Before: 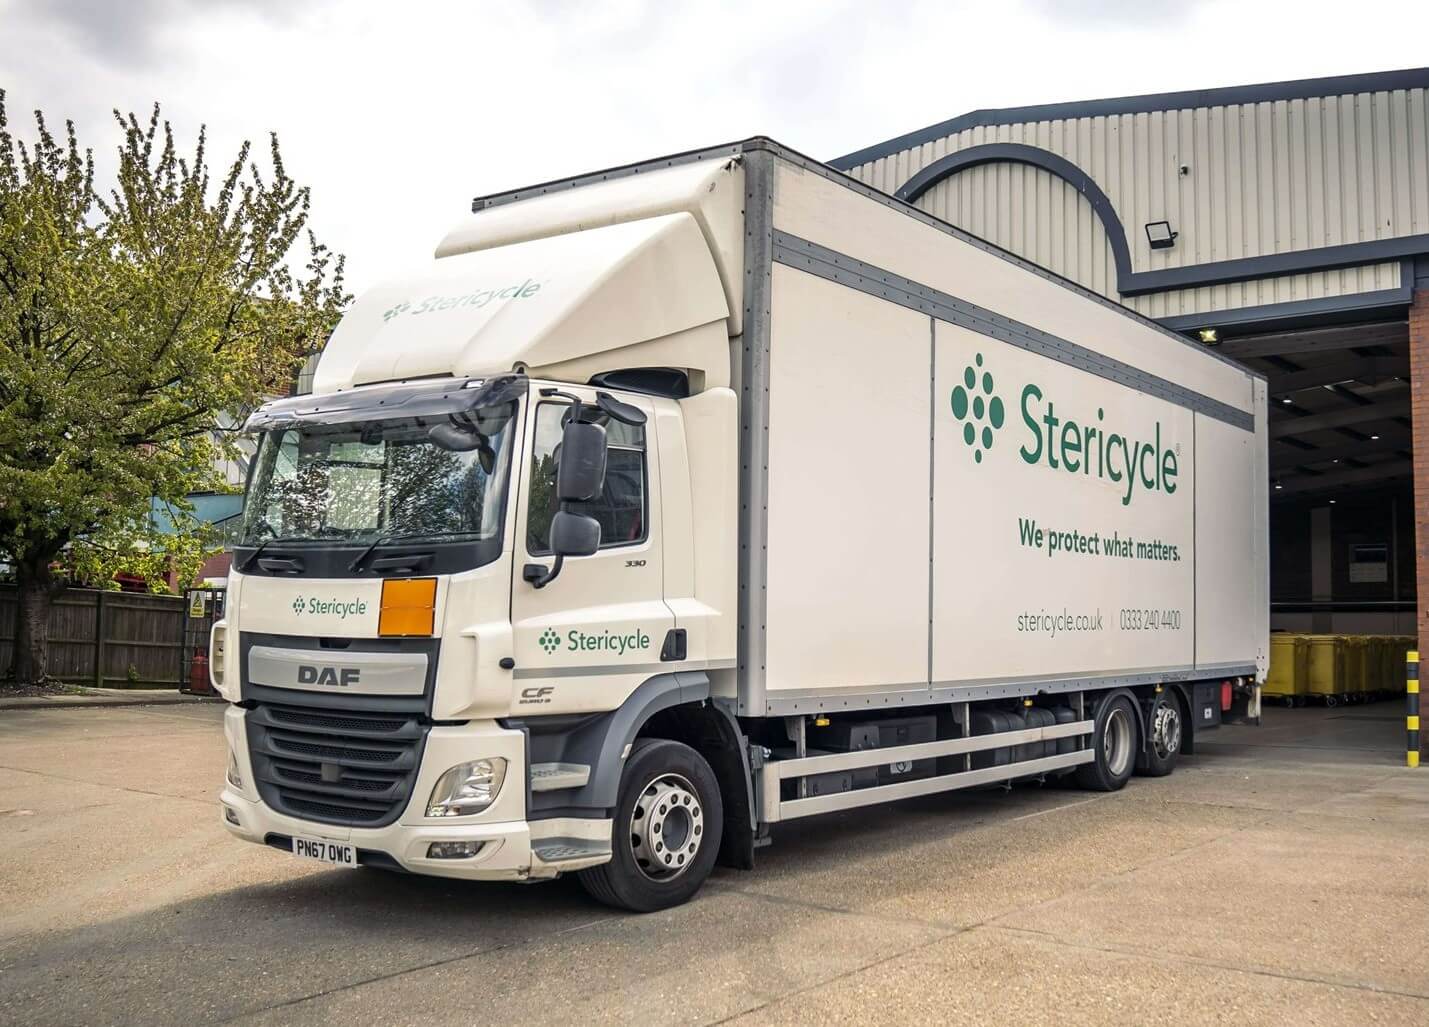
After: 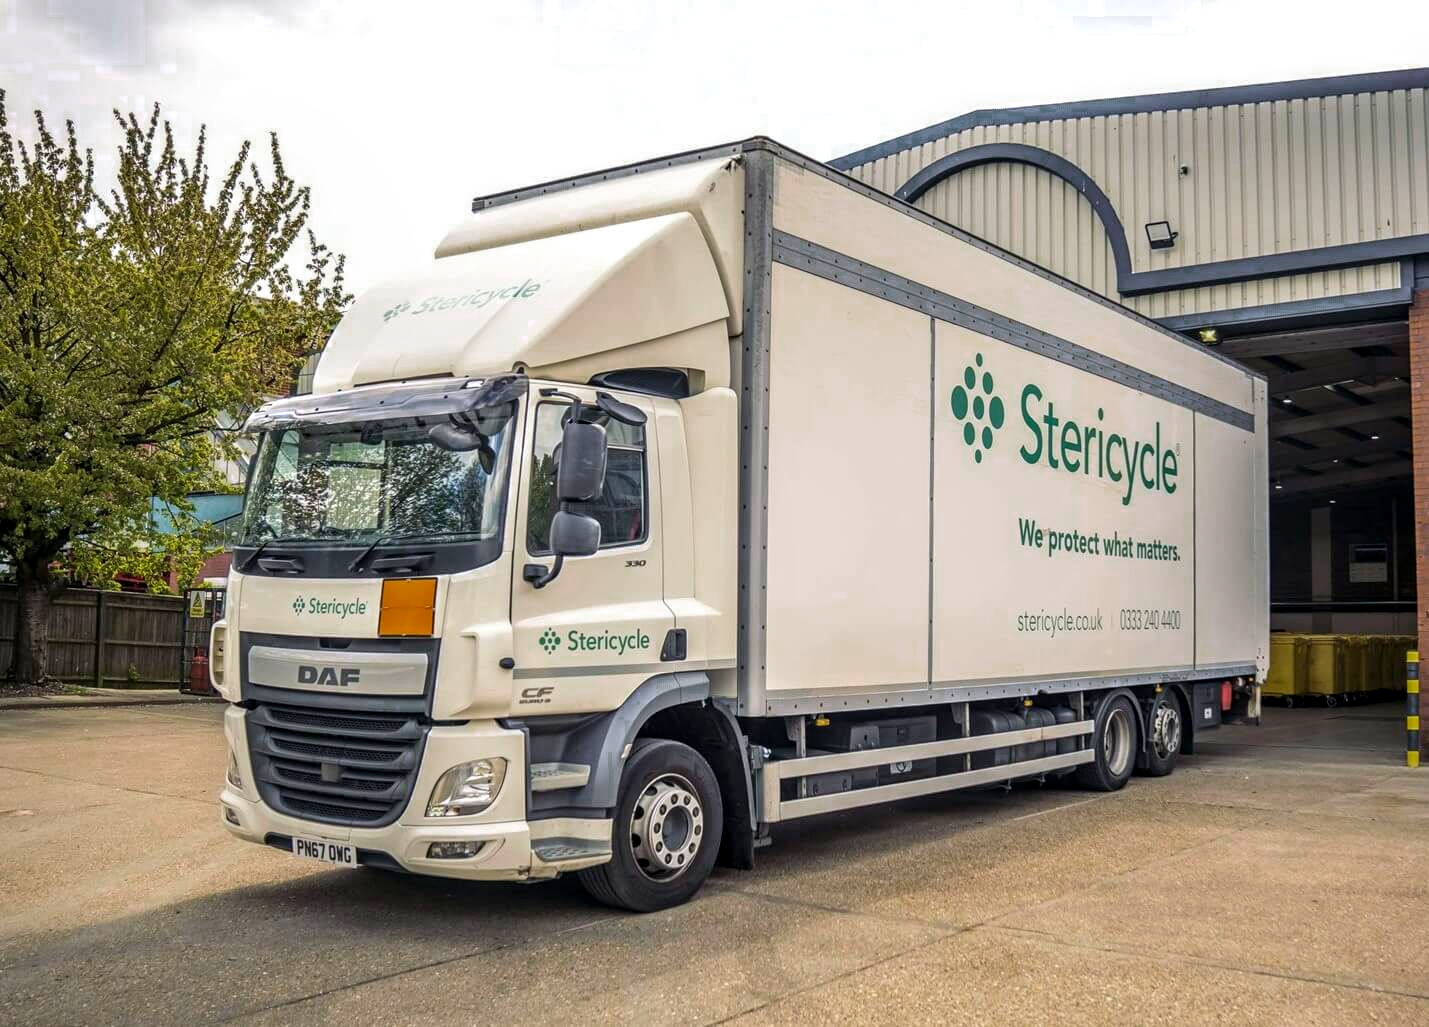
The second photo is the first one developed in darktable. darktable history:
velvia: on, module defaults
local contrast: on, module defaults
color zones: curves: ch0 [(0.203, 0.433) (0.607, 0.517) (0.697, 0.696) (0.705, 0.897)]
